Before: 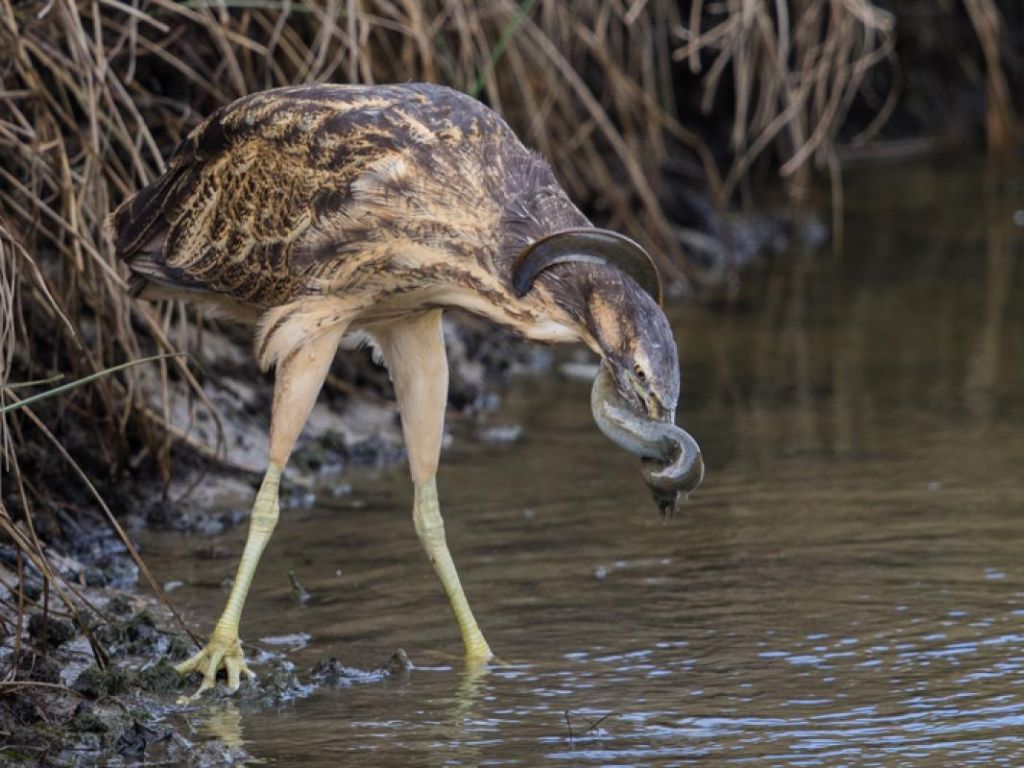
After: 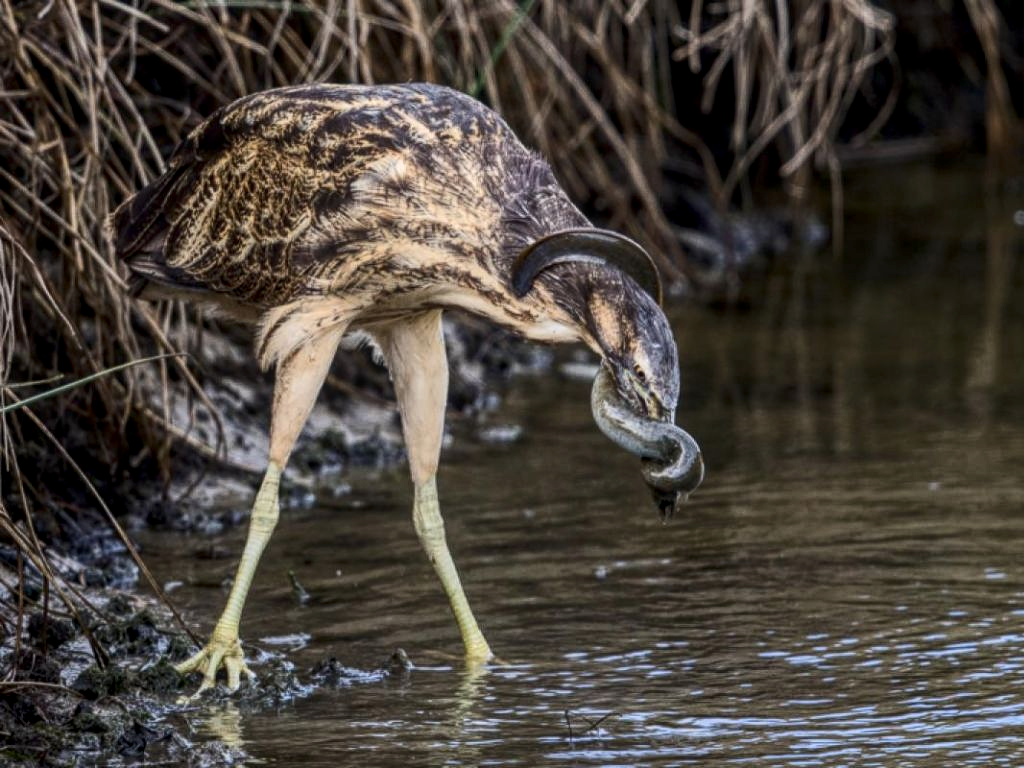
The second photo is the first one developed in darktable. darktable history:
local contrast: highlights 75%, shadows 55%, detail 176%, midtone range 0.204
contrast brightness saturation: contrast 0.296
